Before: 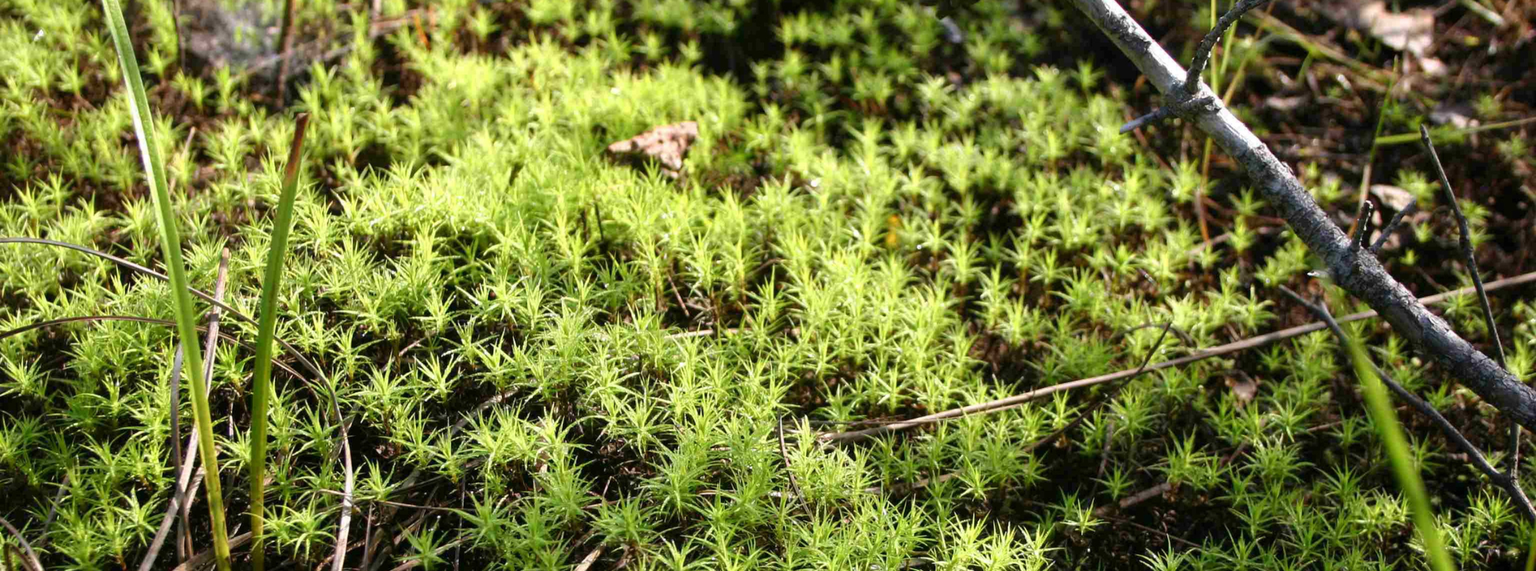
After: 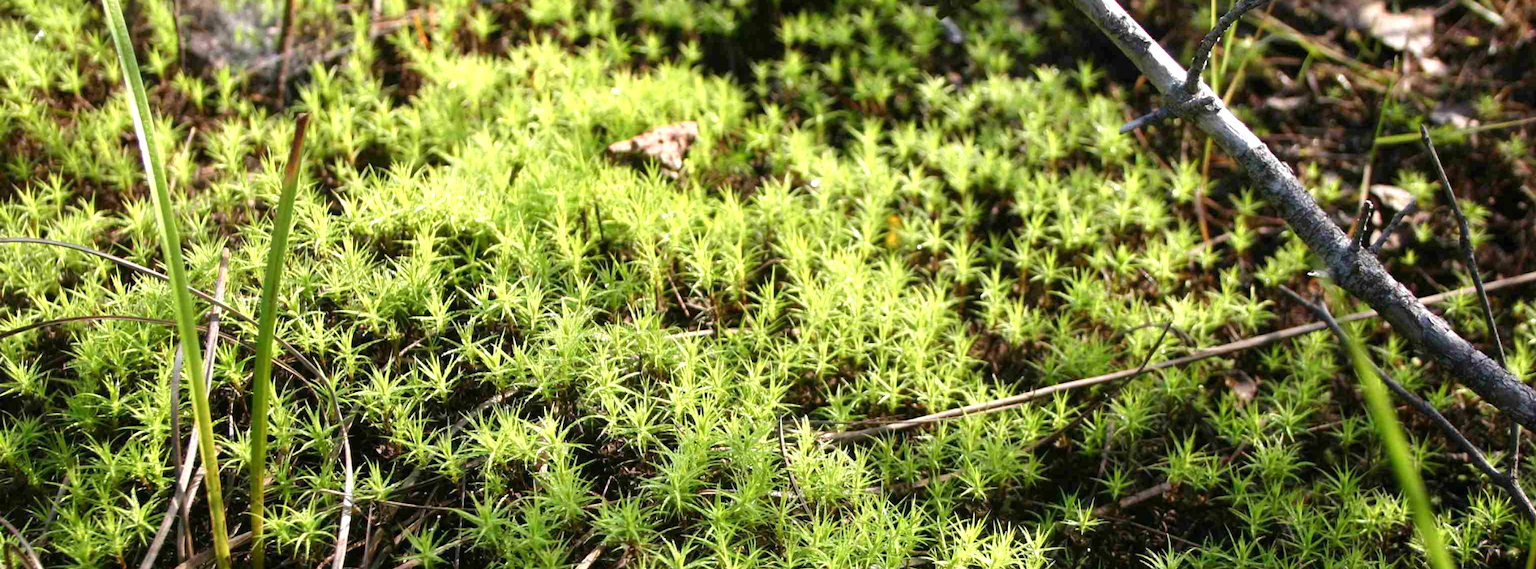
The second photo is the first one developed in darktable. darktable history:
crop: bottom 0.071%
exposure: exposure 0.29 EV, compensate highlight preservation false
